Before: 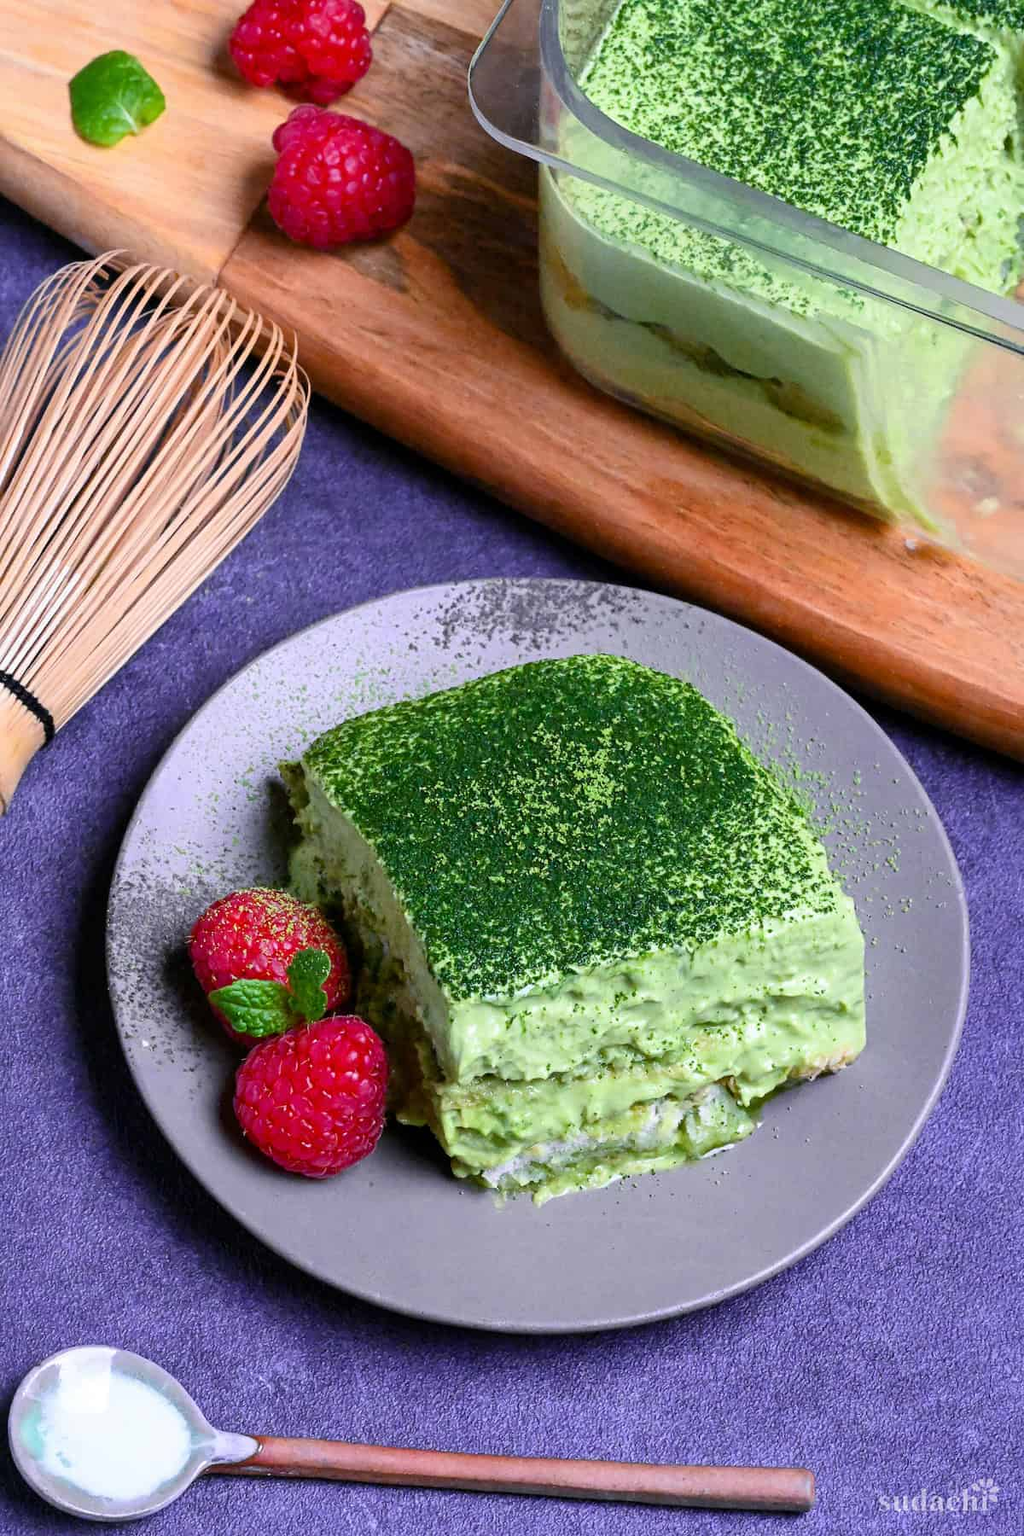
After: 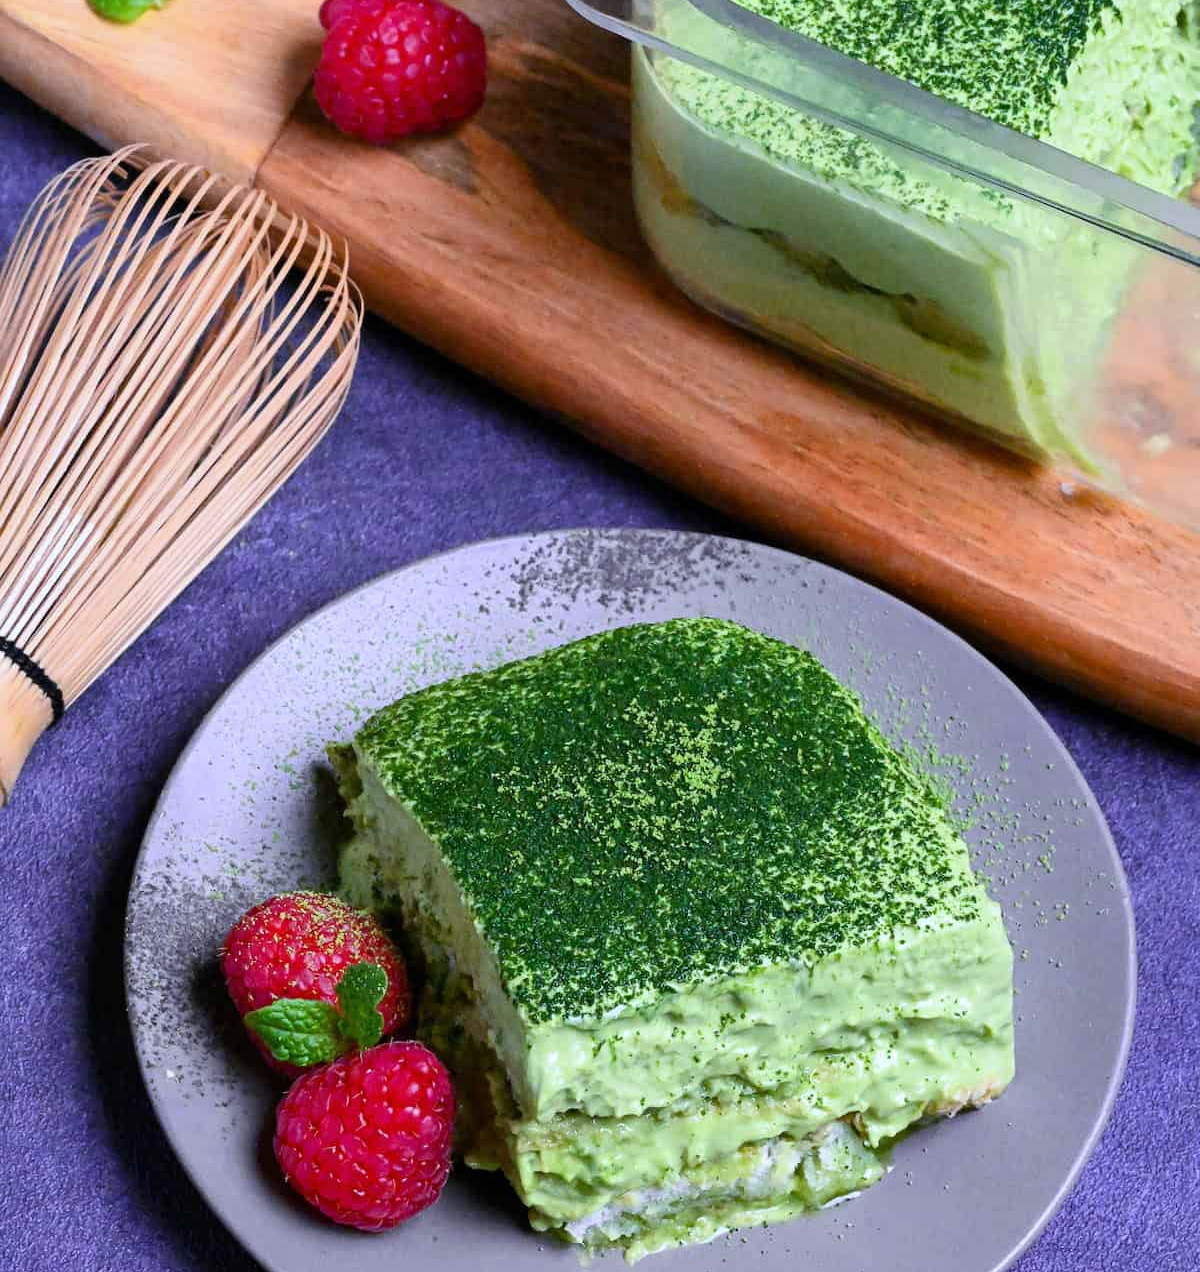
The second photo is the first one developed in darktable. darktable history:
crop and rotate: top 8.293%, bottom 20.996%
white balance: red 0.974, blue 1.044
